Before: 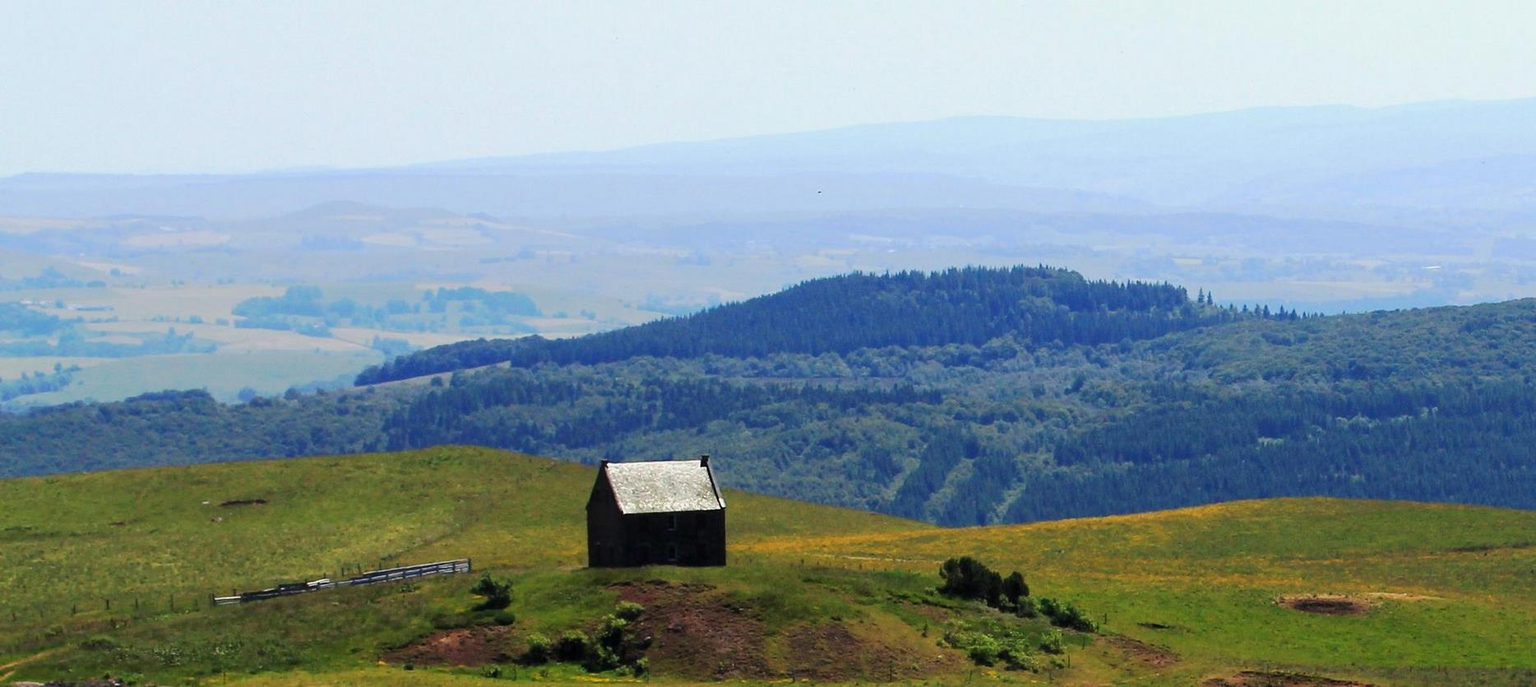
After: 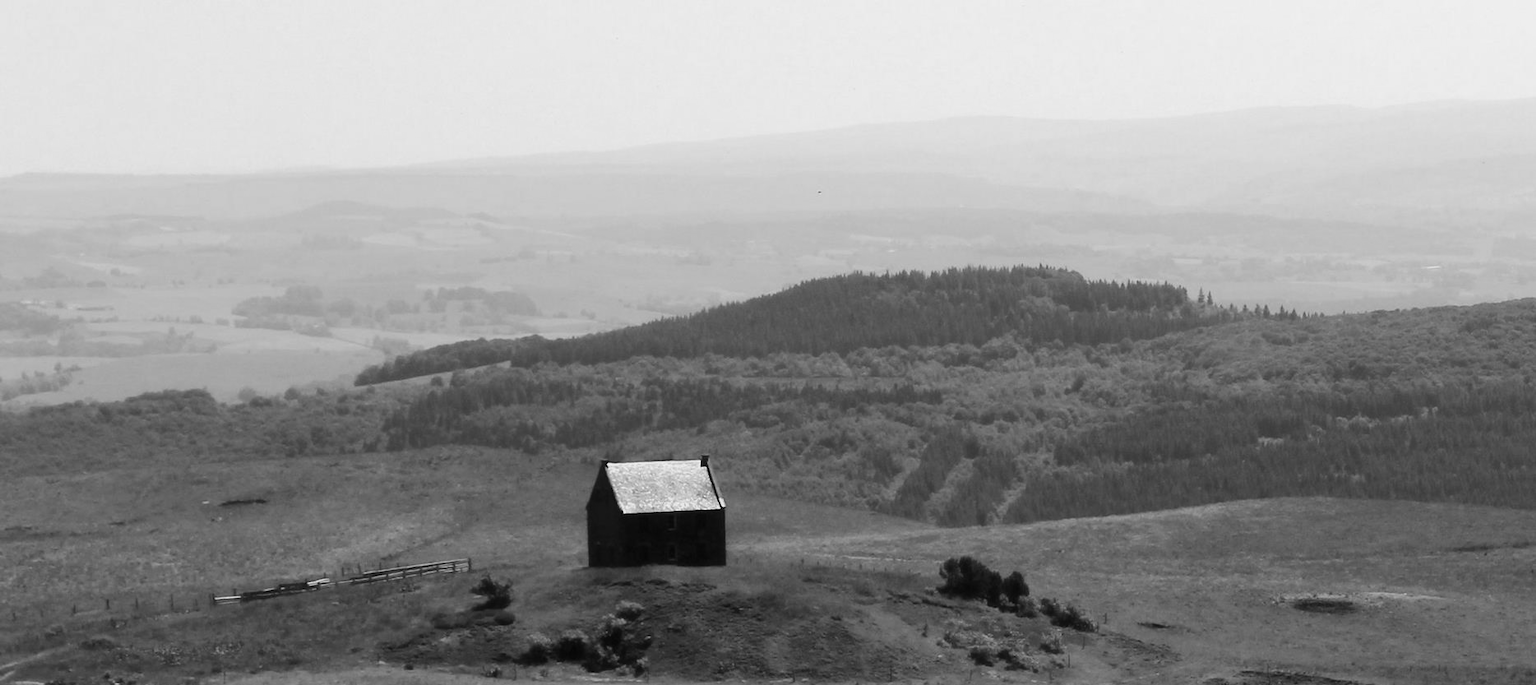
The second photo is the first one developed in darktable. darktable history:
monochrome: on, module defaults
crop: bottom 0.071%
contrast equalizer: octaves 7, y [[0.502, 0.505, 0.512, 0.529, 0.564, 0.588], [0.5 ×6], [0.502, 0.505, 0.512, 0.529, 0.564, 0.588], [0, 0.001, 0.001, 0.004, 0.008, 0.011], [0, 0.001, 0.001, 0.004, 0.008, 0.011]], mix -1
